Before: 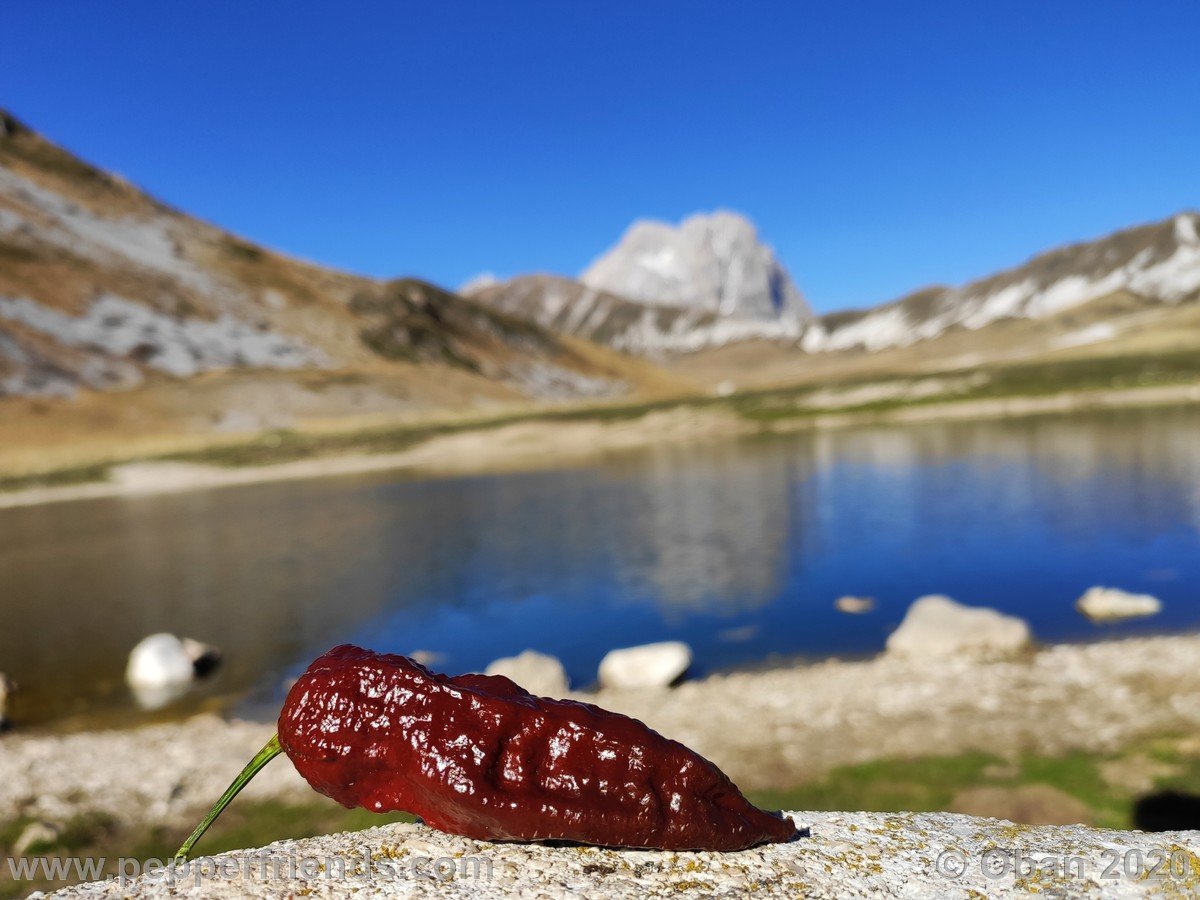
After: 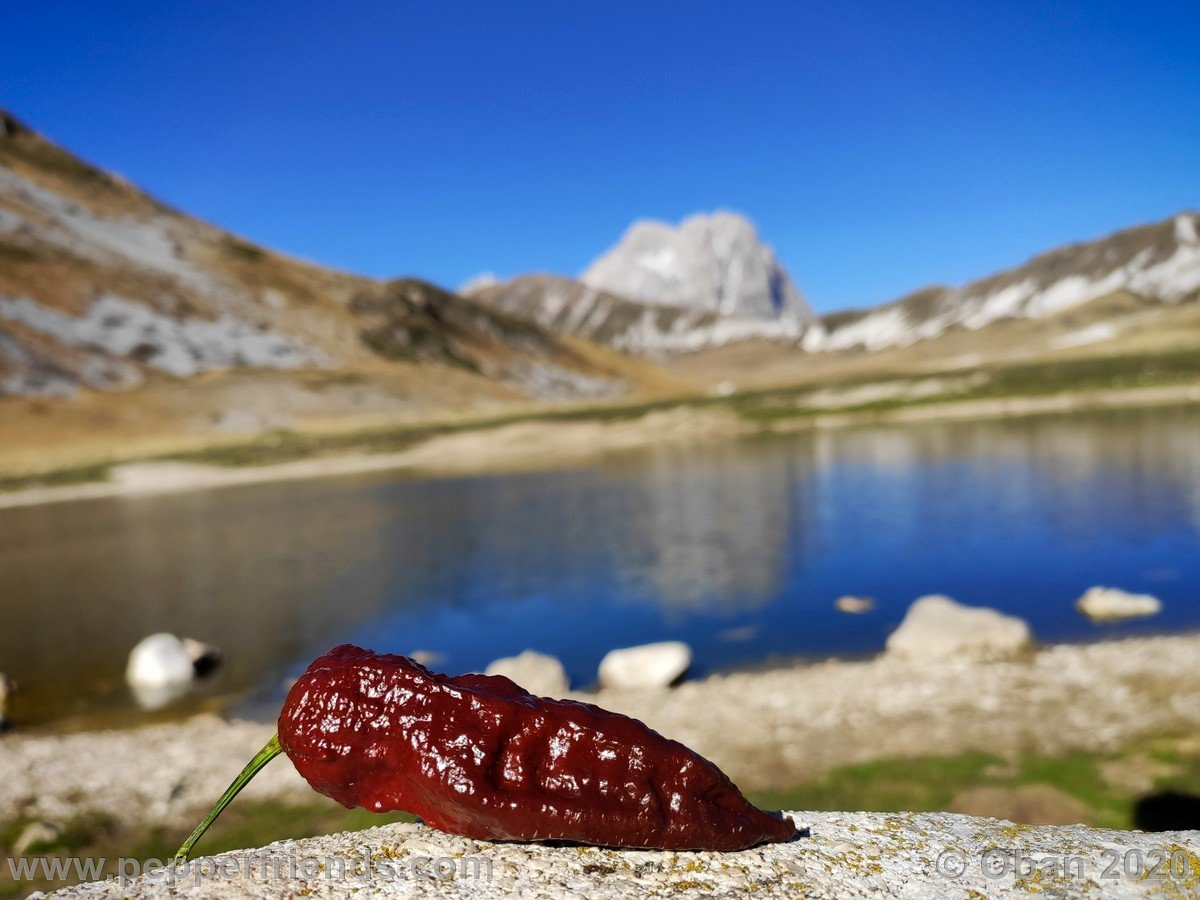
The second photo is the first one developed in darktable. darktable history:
vignetting: brightness -0.233, saturation 0.141
exposure: black level correction 0.001, compensate highlight preservation false
